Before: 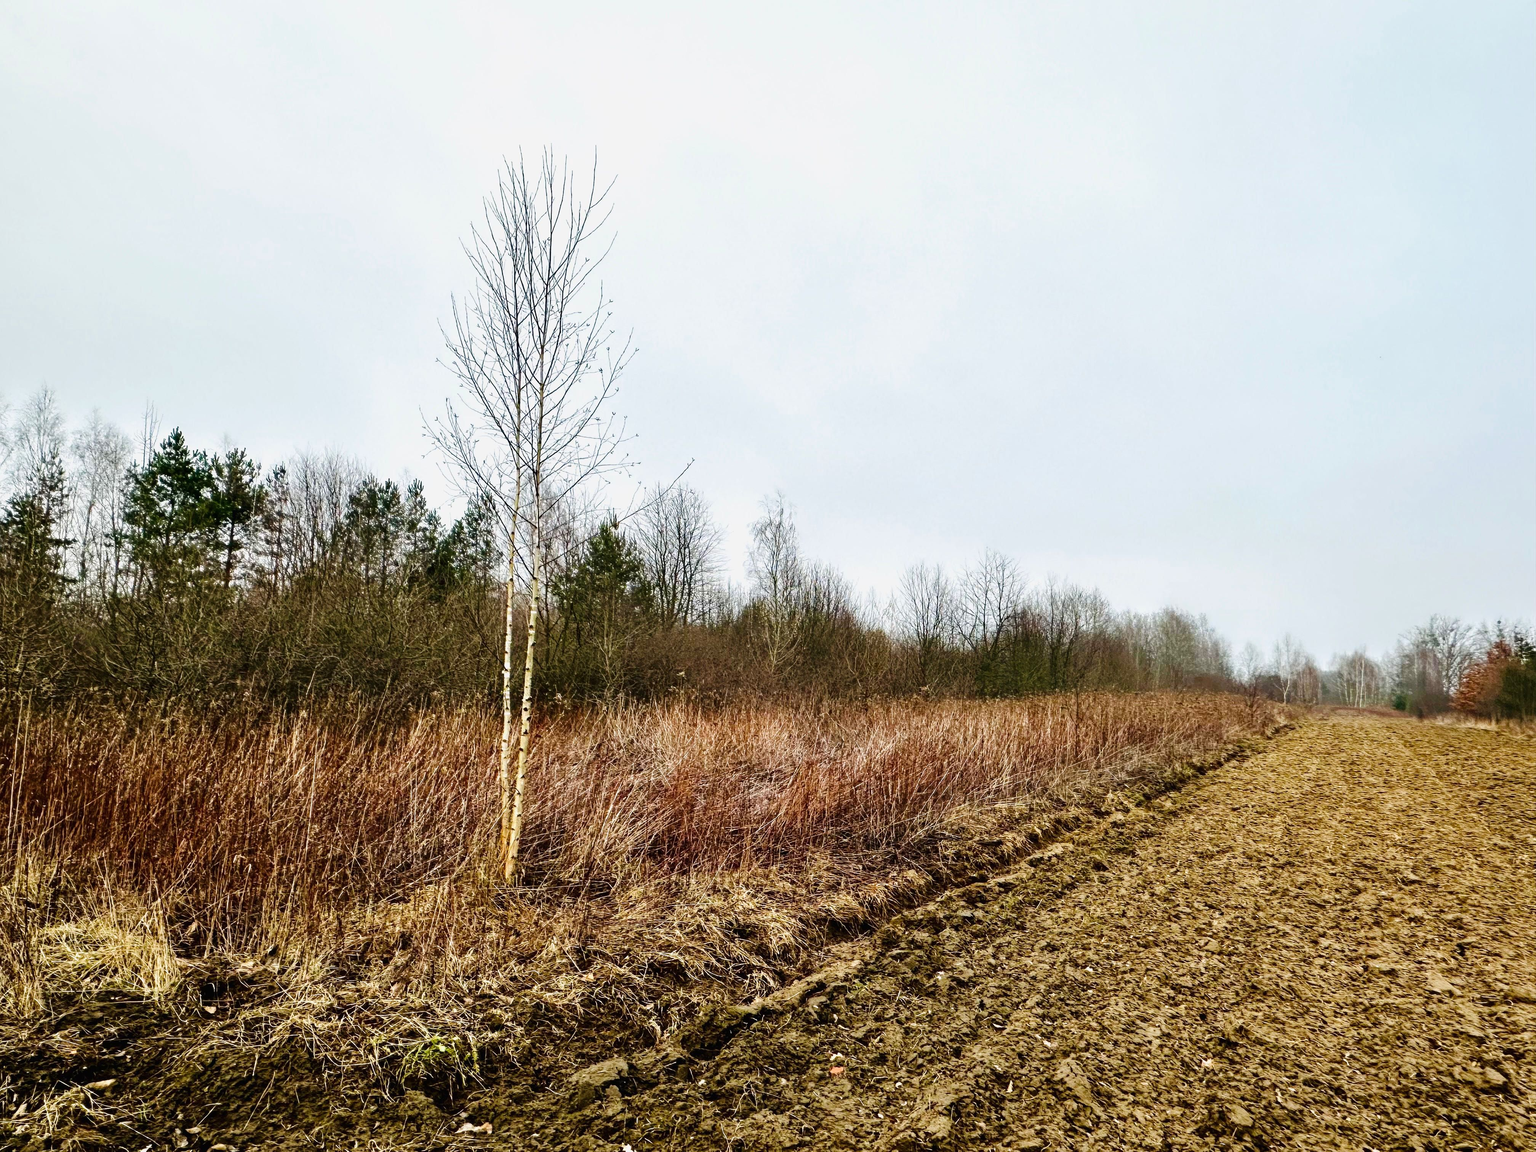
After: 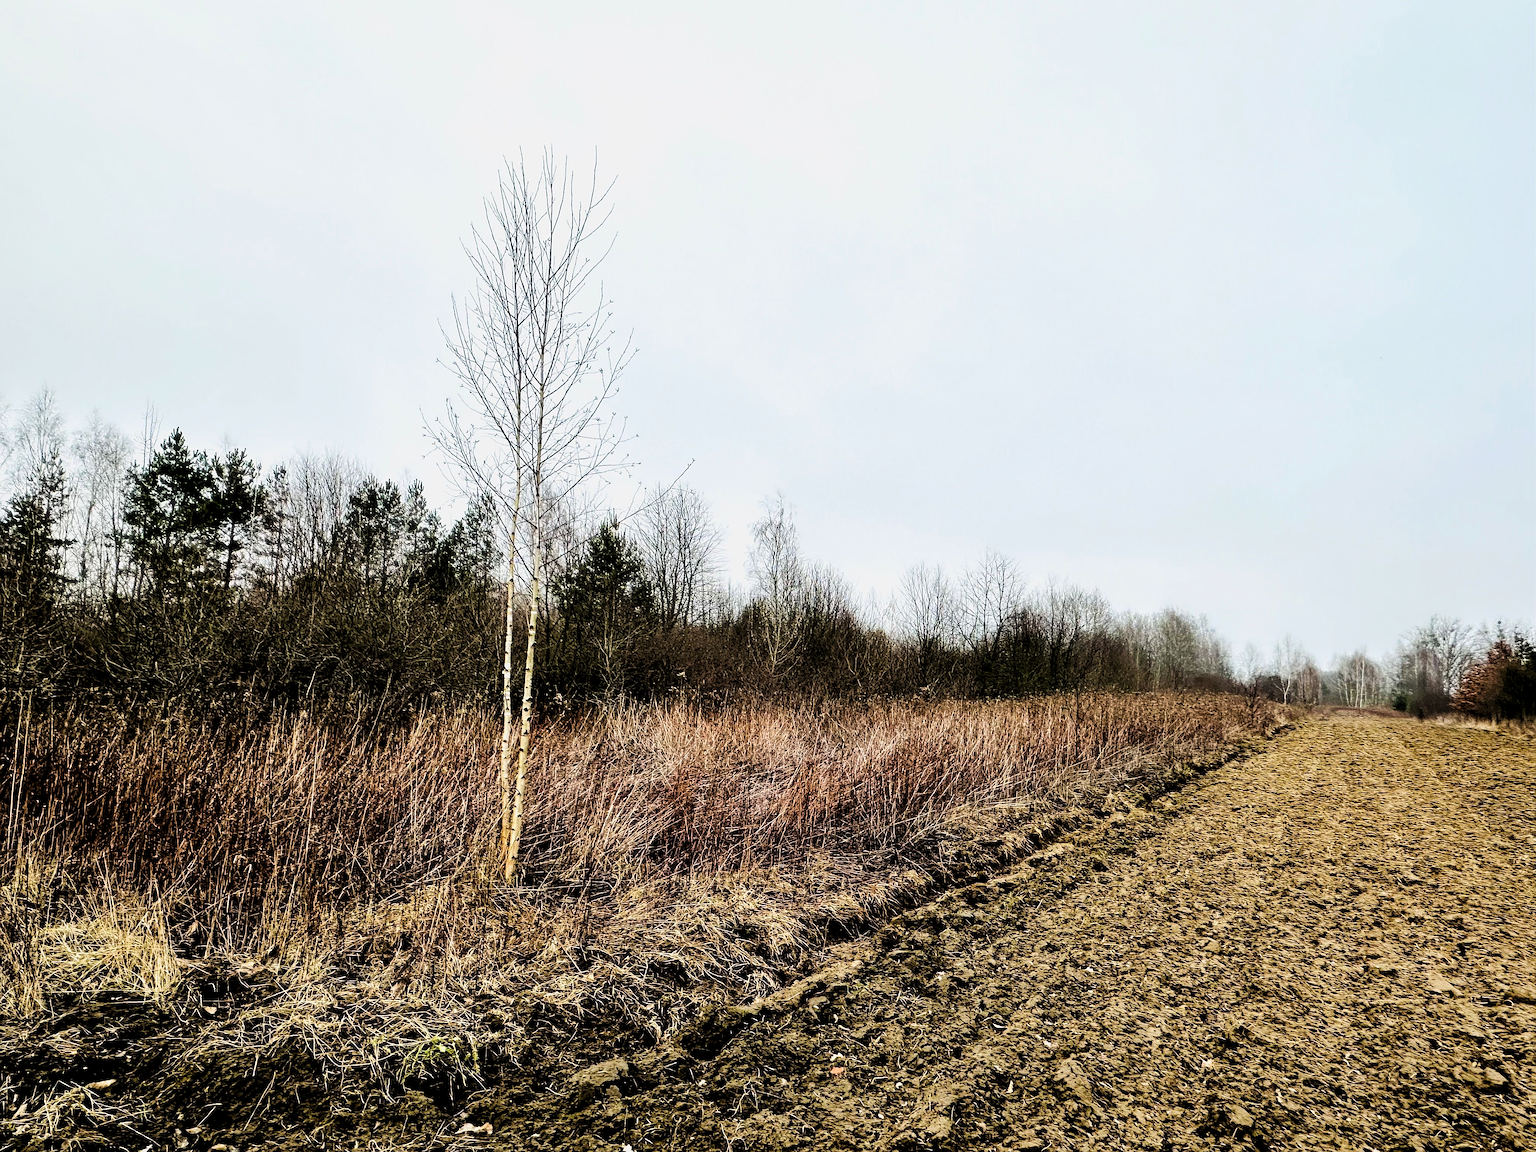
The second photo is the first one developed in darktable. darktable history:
sharpen: on, module defaults
levels: levels [0.062, 0.494, 0.925]
haze removal: strength -0.105, compatibility mode true, adaptive false
exposure: black level correction 0, exposure -0.744 EV, compensate exposure bias true, compensate highlight preservation false
base curve: curves: ch0 [(0, 0) (0.036, 0.025) (0.121, 0.166) (0.206, 0.329) (0.605, 0.79) (1, 1)]
